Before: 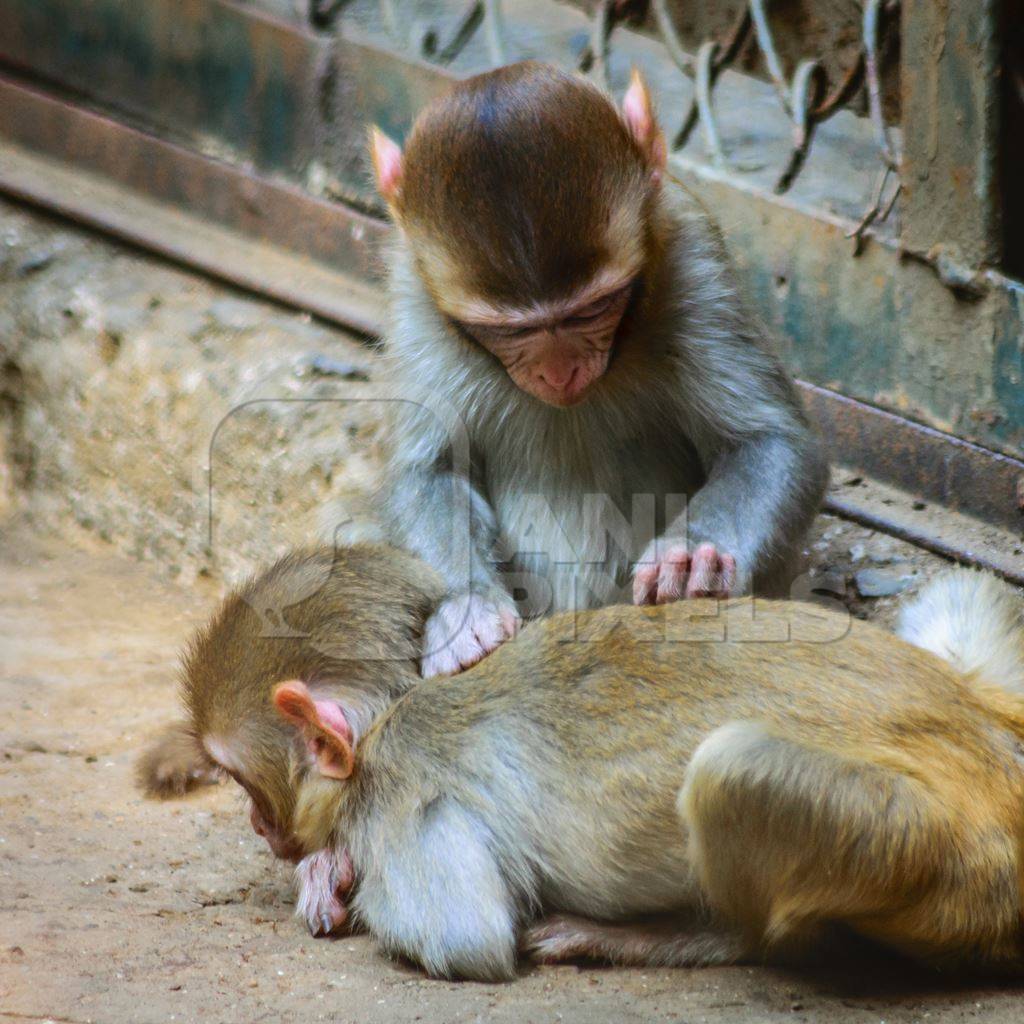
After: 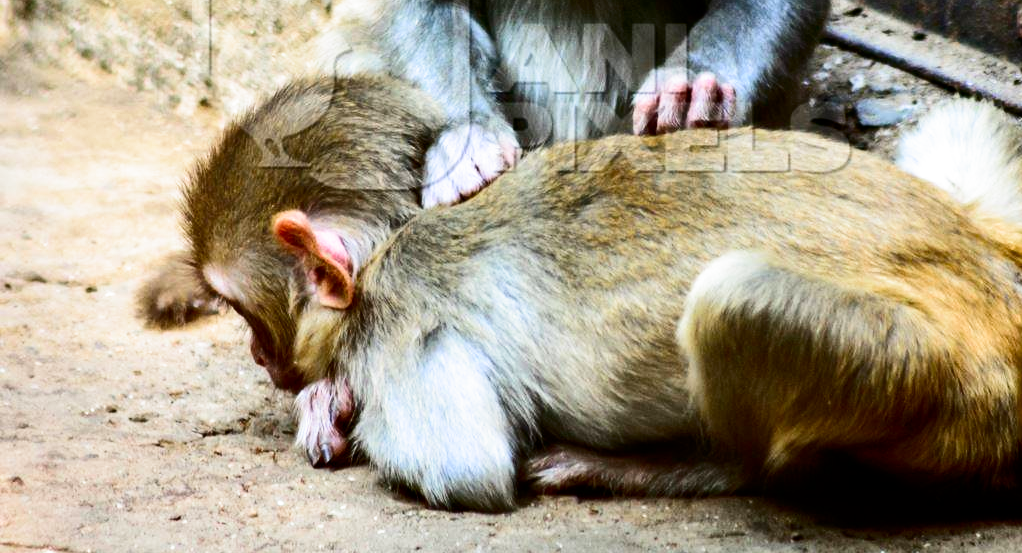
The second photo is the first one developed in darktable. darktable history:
contrast brightness saturation: contrast 0.279
filmic rgb: black relative exposure -8.28 EV, white relative exposure 2.2 EV, target white luminance 99.882%, hardness 7.09, latitude 75.25%, contrast 1.325, highlights saturation mix -2.96%, shadows ↔ highlights balance 30.87%, add noise in highlights 0.001, preserve chrominance no, color science v4 (2020)
crop and rotate: top 45.977%, right 0.103%
